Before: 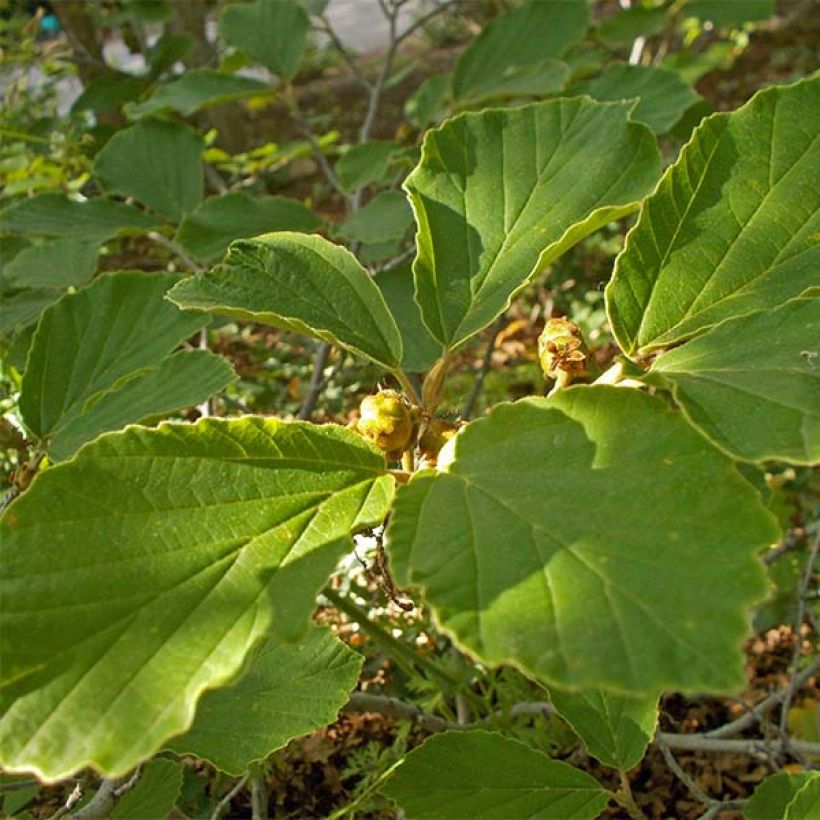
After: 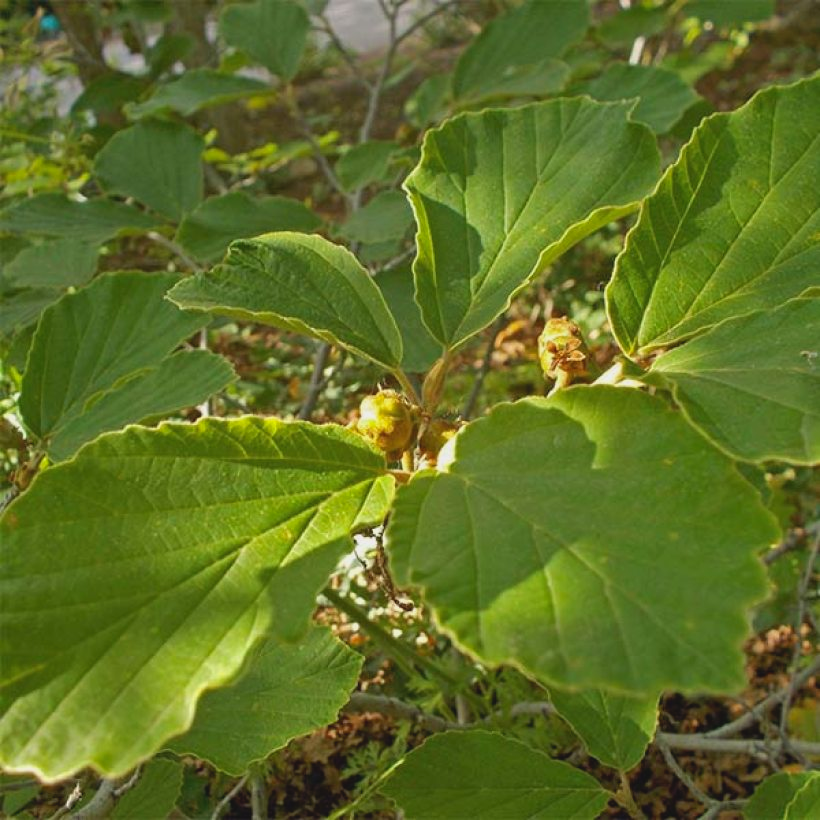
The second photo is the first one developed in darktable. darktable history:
contrast brightness saturation: contrast -0.116
